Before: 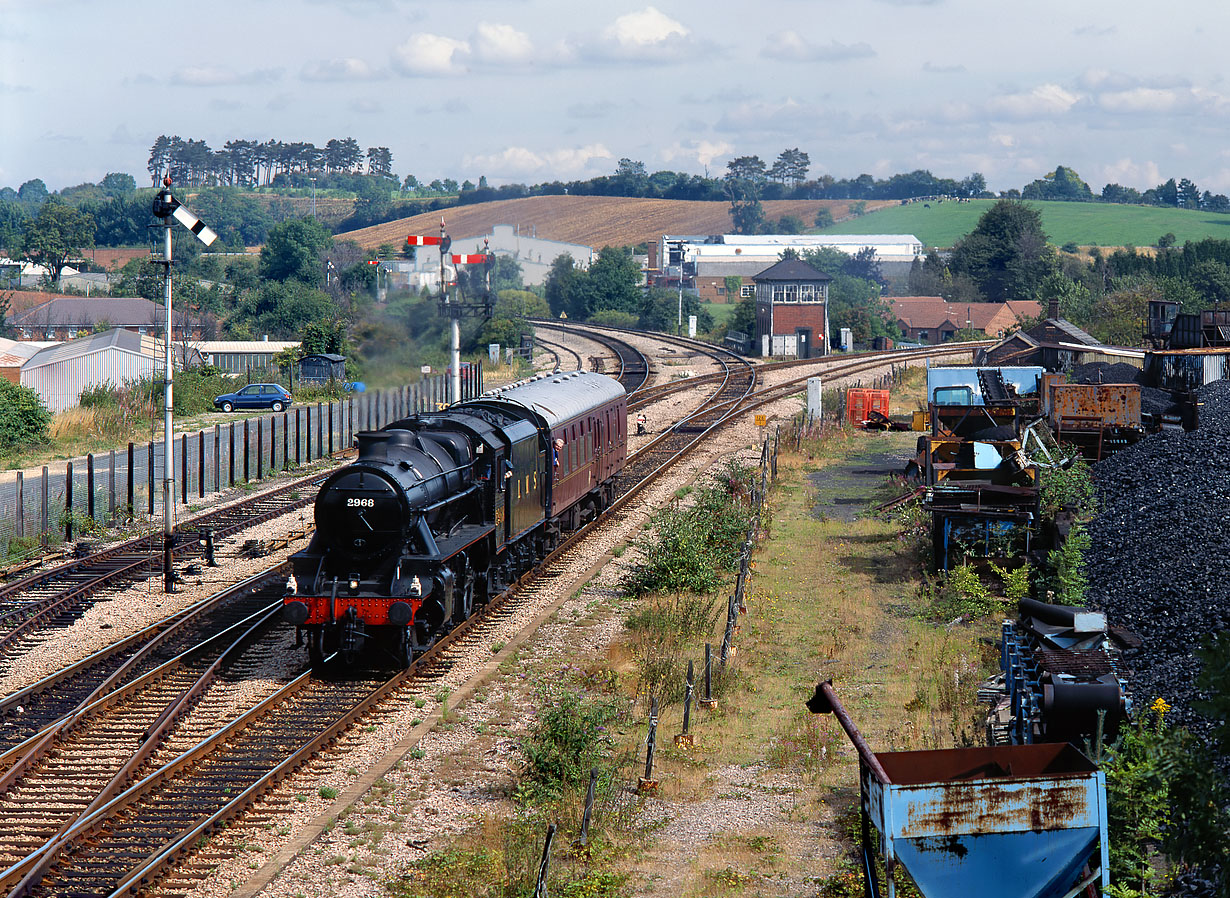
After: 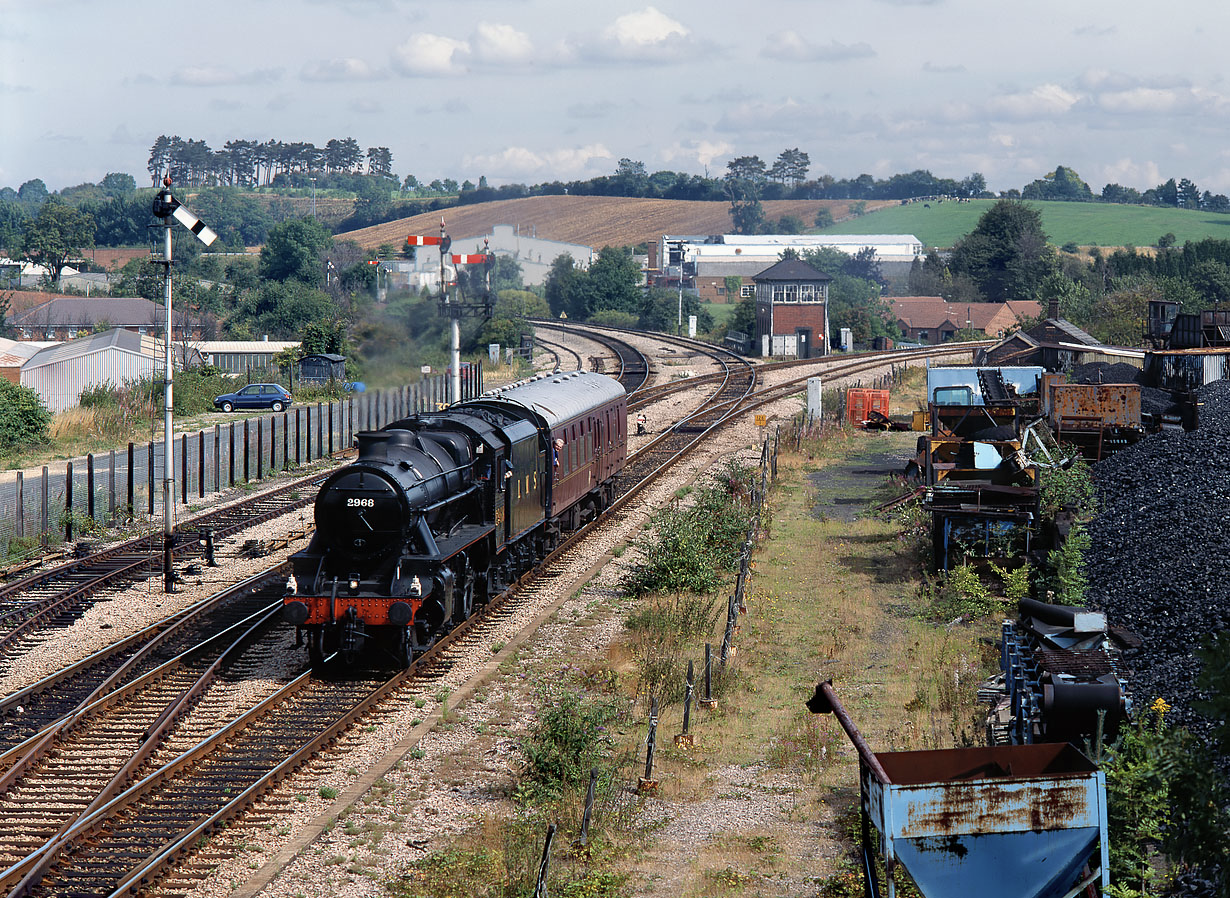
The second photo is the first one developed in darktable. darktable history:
exposure: exposure -0.056 EV, compensate exposure bias true, compensate highlight preservation false
contrast brightness saturation: saturation -0.177
